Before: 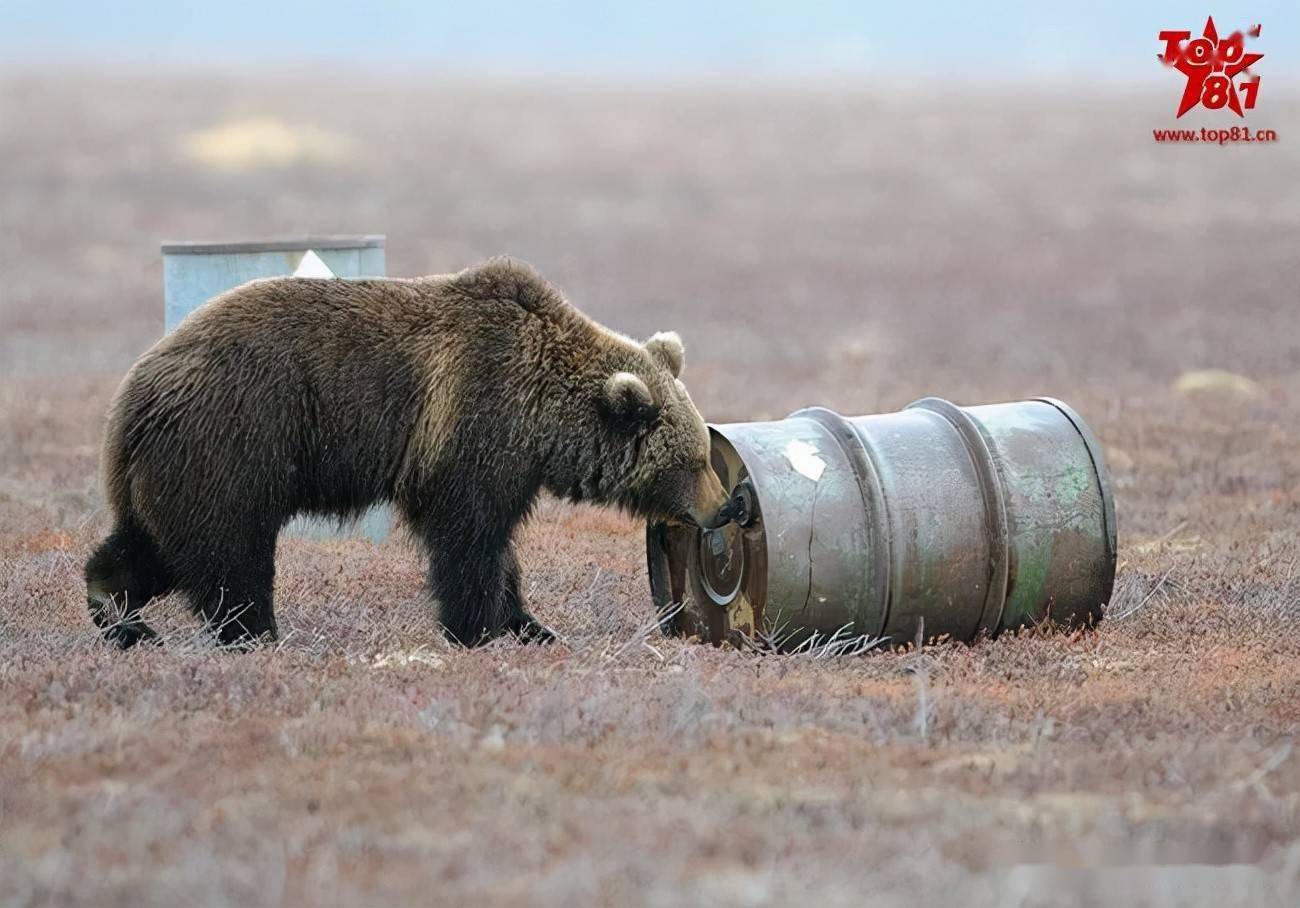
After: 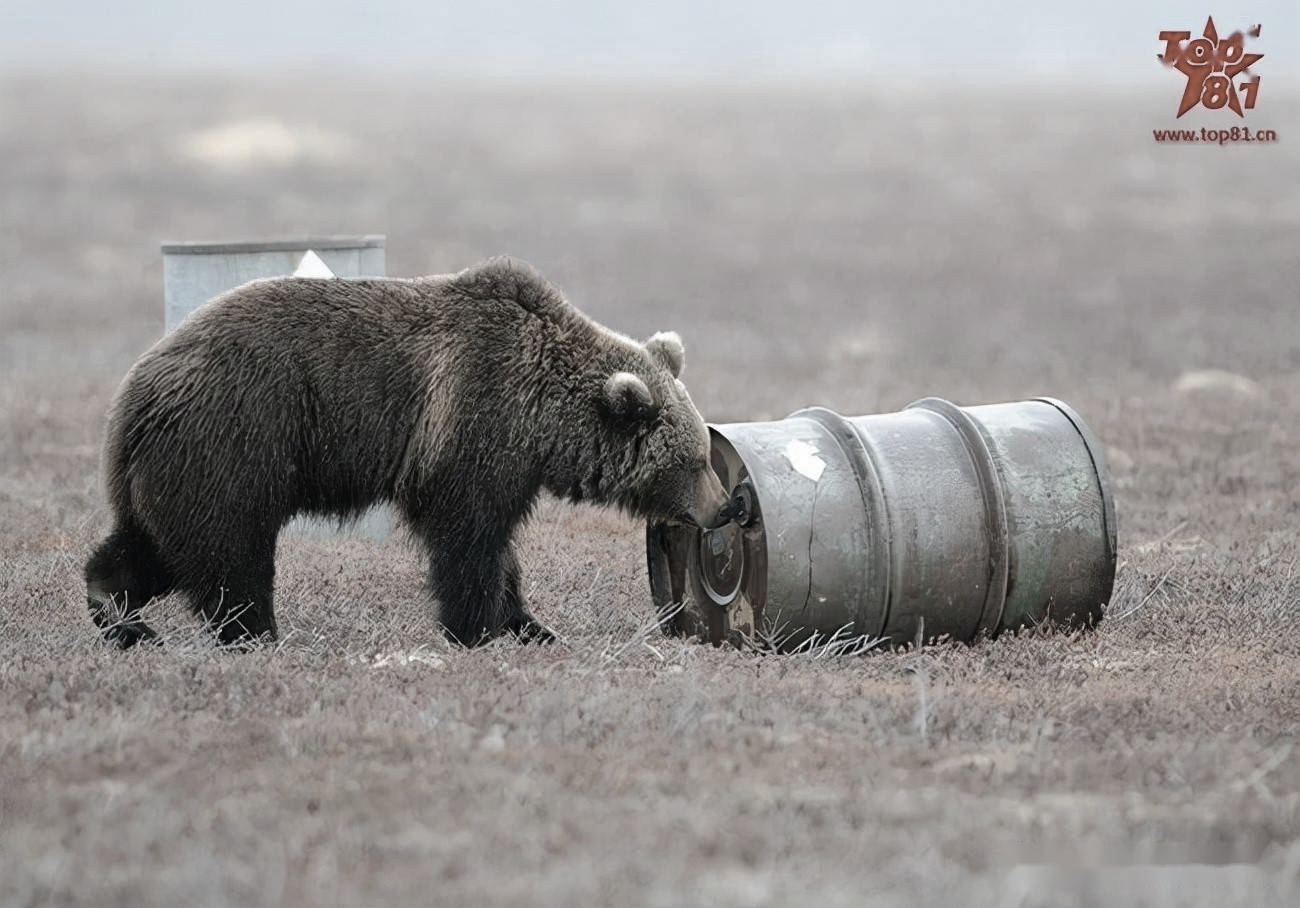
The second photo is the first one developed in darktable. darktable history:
tone equalizer: edges refinement/feathering 500, mask exposure compensation -1.57 EV, preserve details no
color correction: highlights b* -0.053, saturation 0.357
